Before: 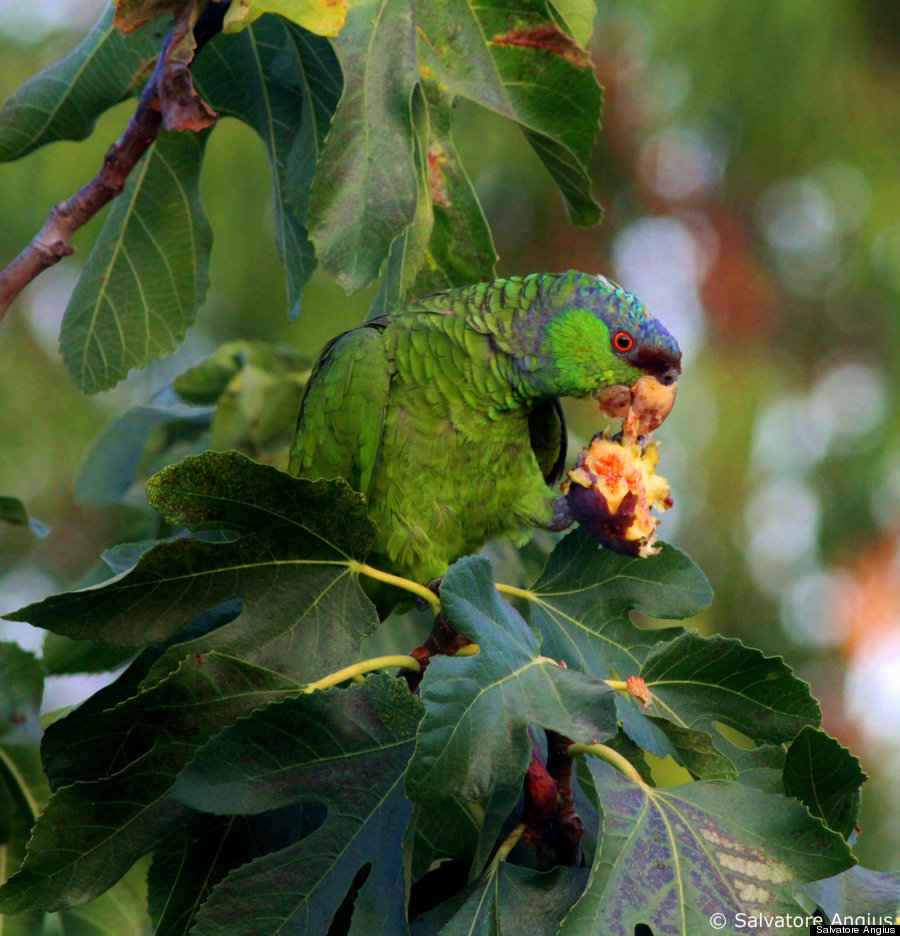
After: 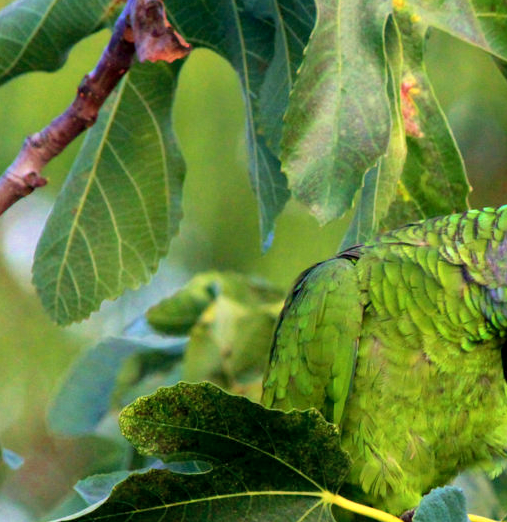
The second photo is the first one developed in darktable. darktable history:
exposure: black level correction 0.002, exposure 0.674 EV, compensate highlight preservation false
shadows and highlights: radius 113.77, shadows 51.59, white point adjustment 9.13, highlights -3.37, soften with gaussian
color balance rgb: perceptual saturation grading › global saturation 0.929%, global vibrance 20%
crop and rotate: left 3.054%, top 7.376%, right 40.607%, bottom 36.814%
